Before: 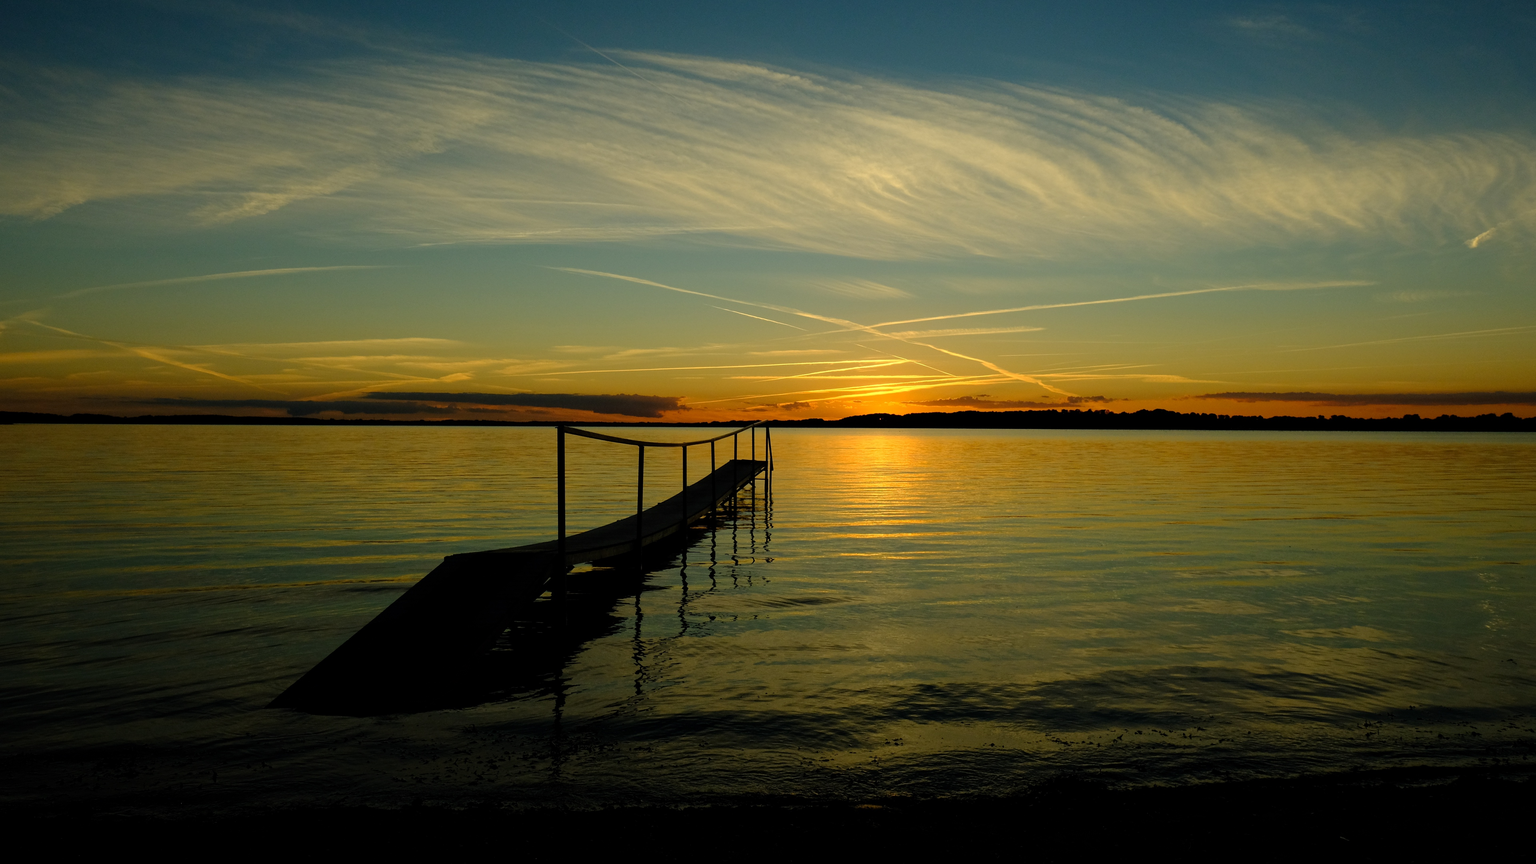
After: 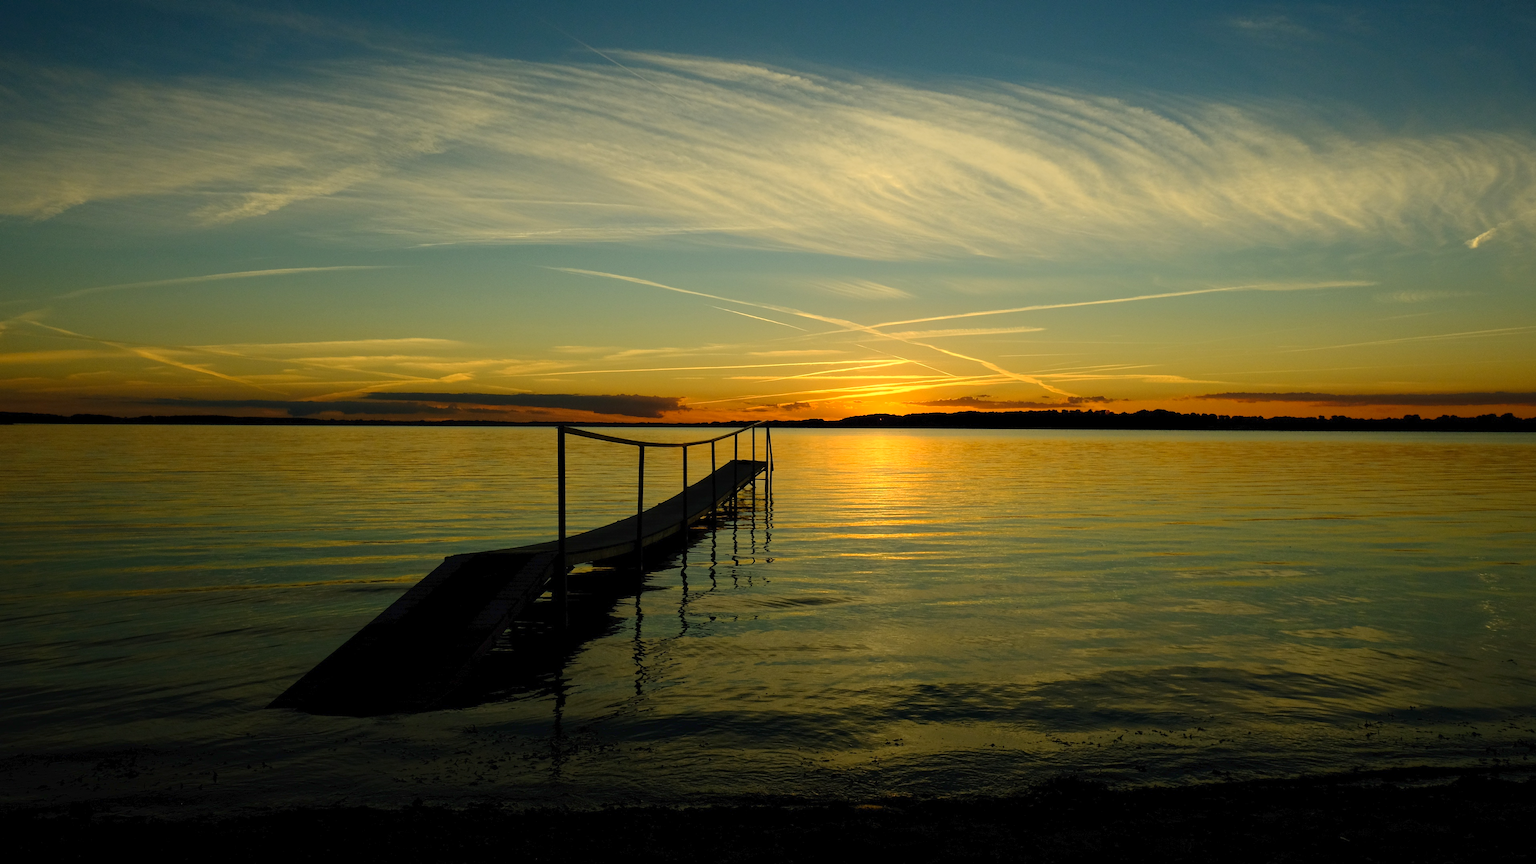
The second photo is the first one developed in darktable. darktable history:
tone curve: curves: ch0 [(0, 0) (0.003, 0.024) (0.011, 0.029) (0.025, 0.044) (0.044, 0.072) (0.069, 0.104) (0.1, 0.131) (0.136, 0.159) (0.177, 0.191) (0.224, 0.245) (0.277, 0.298) (0.335, 0.354) (0.399, 0.428) (0.468, 0.503) (0.543, 0.596) (0.623, 0.684) (0.709, 0.781) (0.801, 0.843) (0.898, 0.946) (1, 1)], color space Lab, linked channels, preserve colors none
